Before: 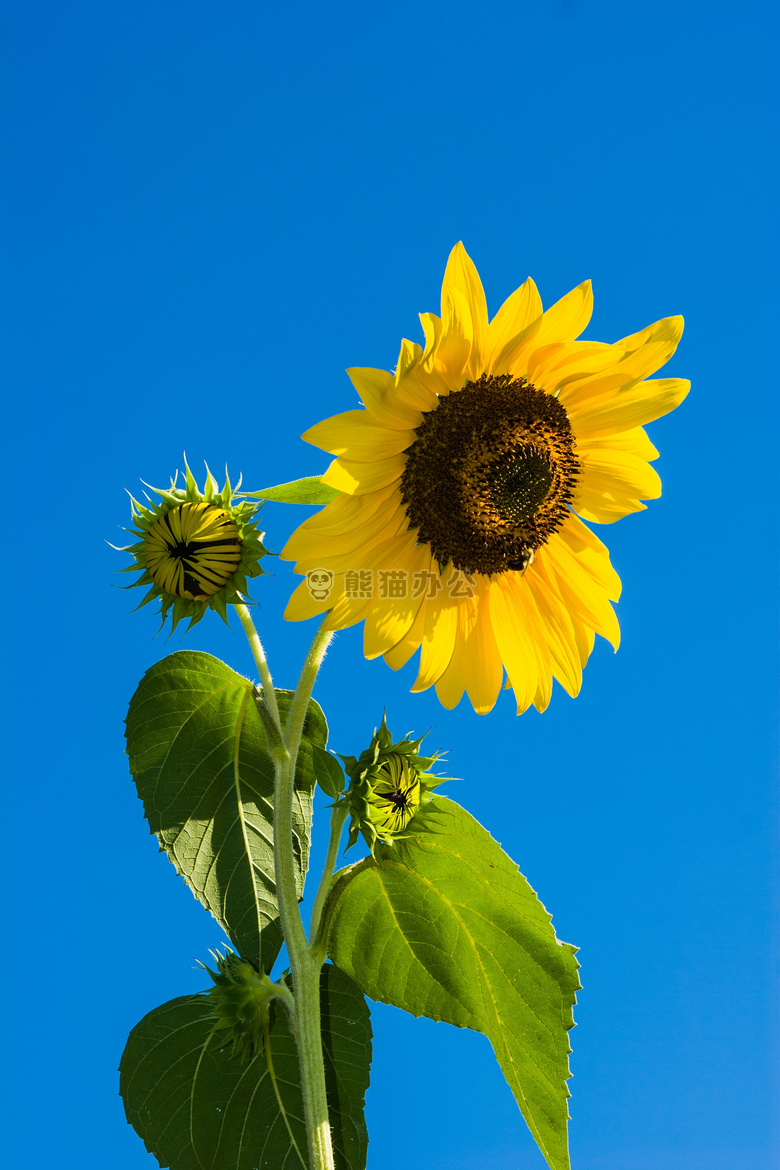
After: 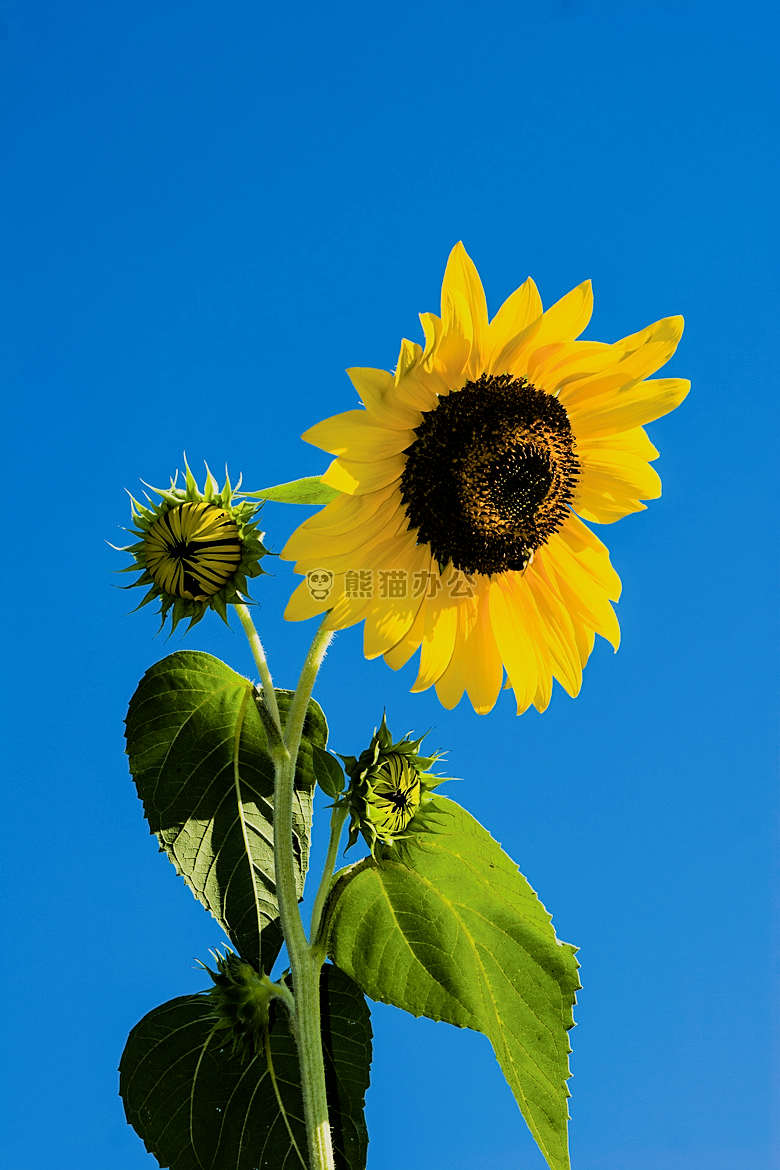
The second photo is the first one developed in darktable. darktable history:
white balance: emerald 1
filmic rgb: black relative exposure -5 EV, hardness 2.88, contrast 1.3, highlights saturation mix -10%
sharpen: radius 1.864, amount 0.398, threshold 1.271
